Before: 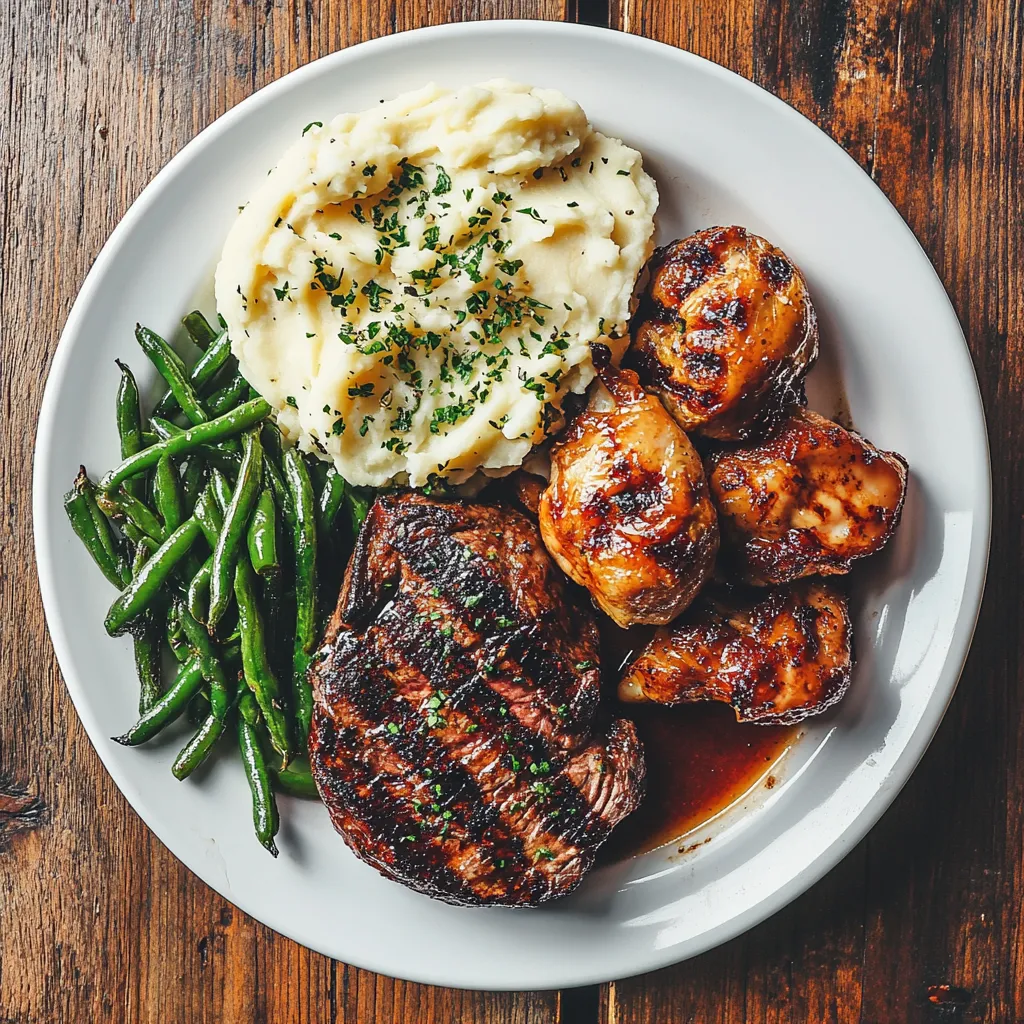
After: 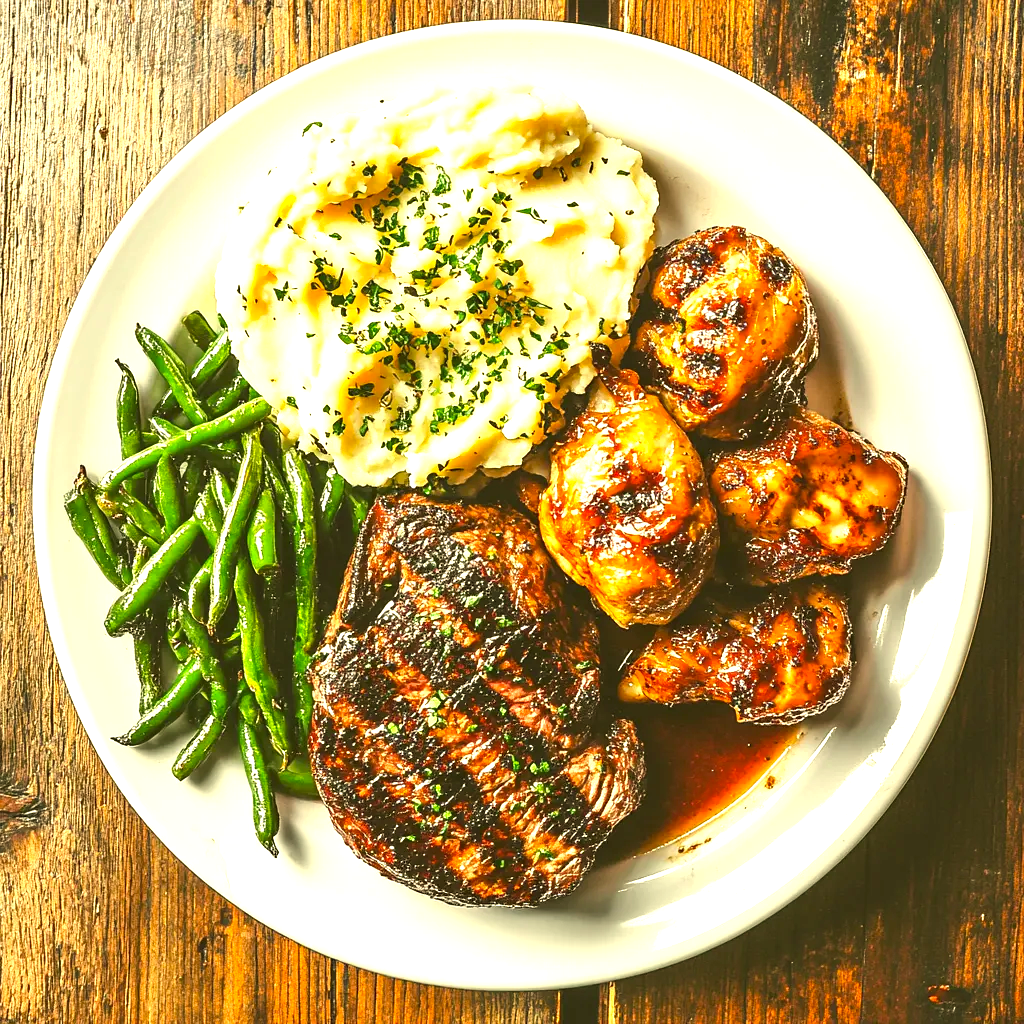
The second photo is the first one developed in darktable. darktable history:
exposure: black level correction 0, exposure 1.2 EV, compensate highlight preservation false
color correction: highlights a* 0.108, highlights b* 28.74, shadows a* -0.252, shadows b* 21.06
